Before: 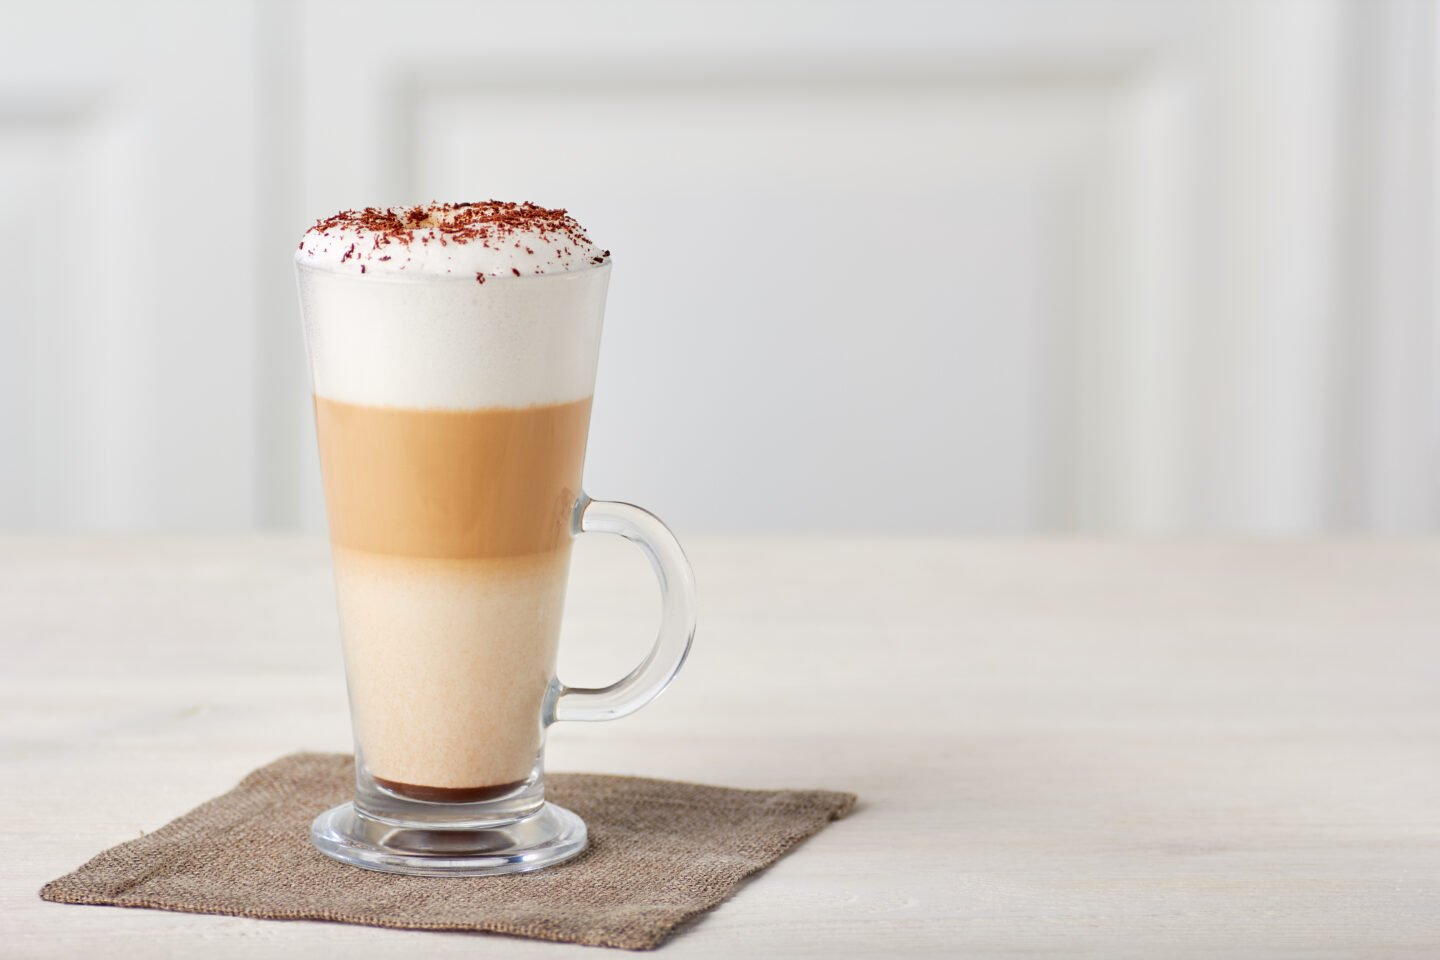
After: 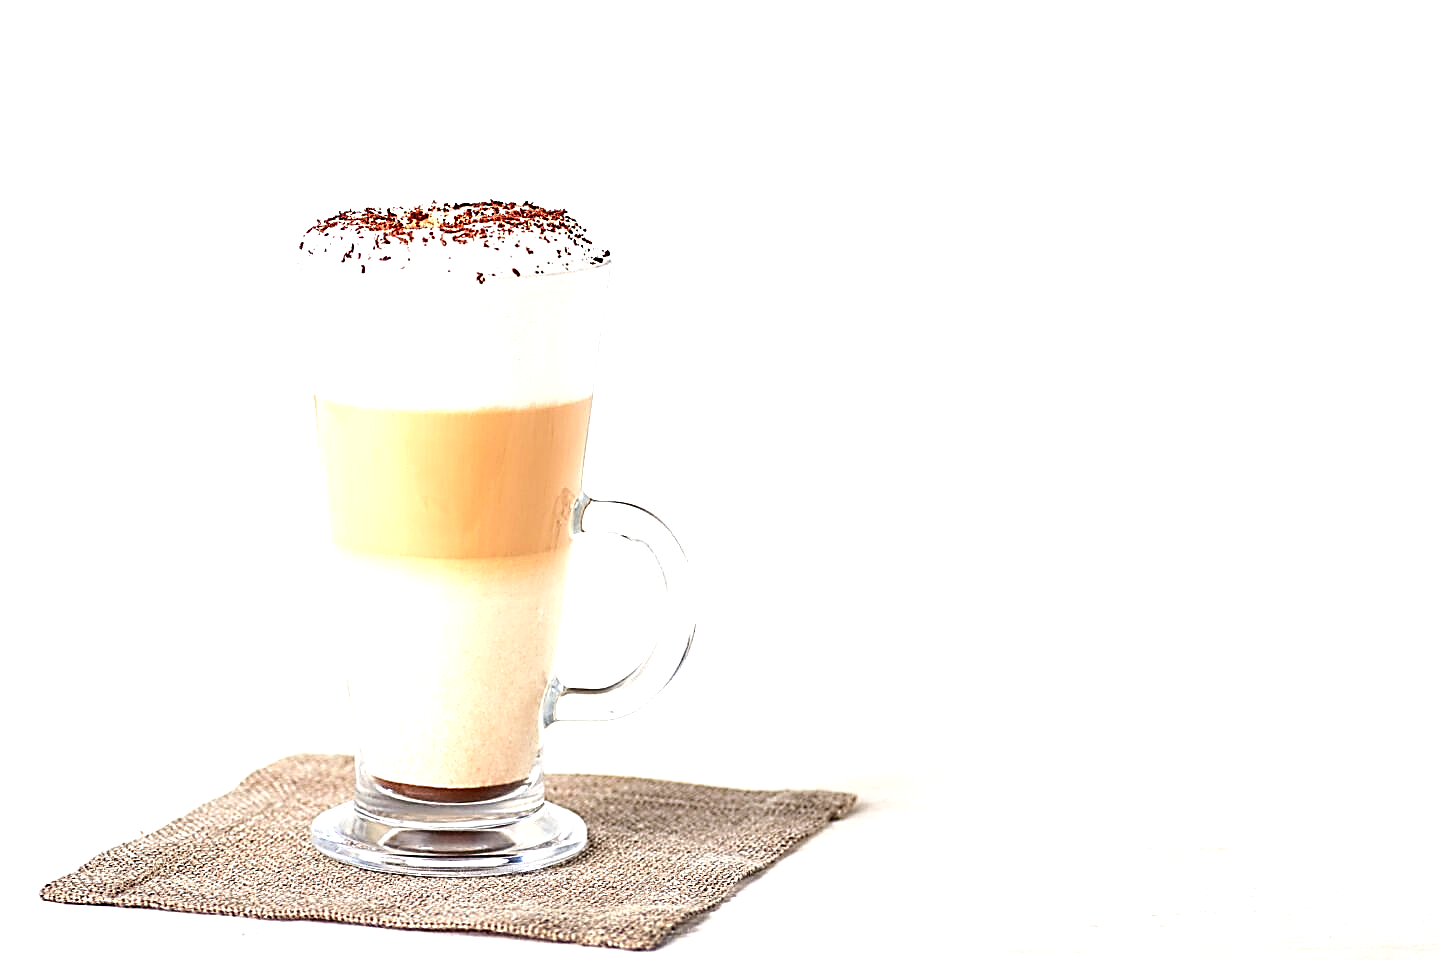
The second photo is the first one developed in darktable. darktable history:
sharpen: amount 1.985
exposure: black level correction 0, exposure 1 EV, compensate highlight preservation false
